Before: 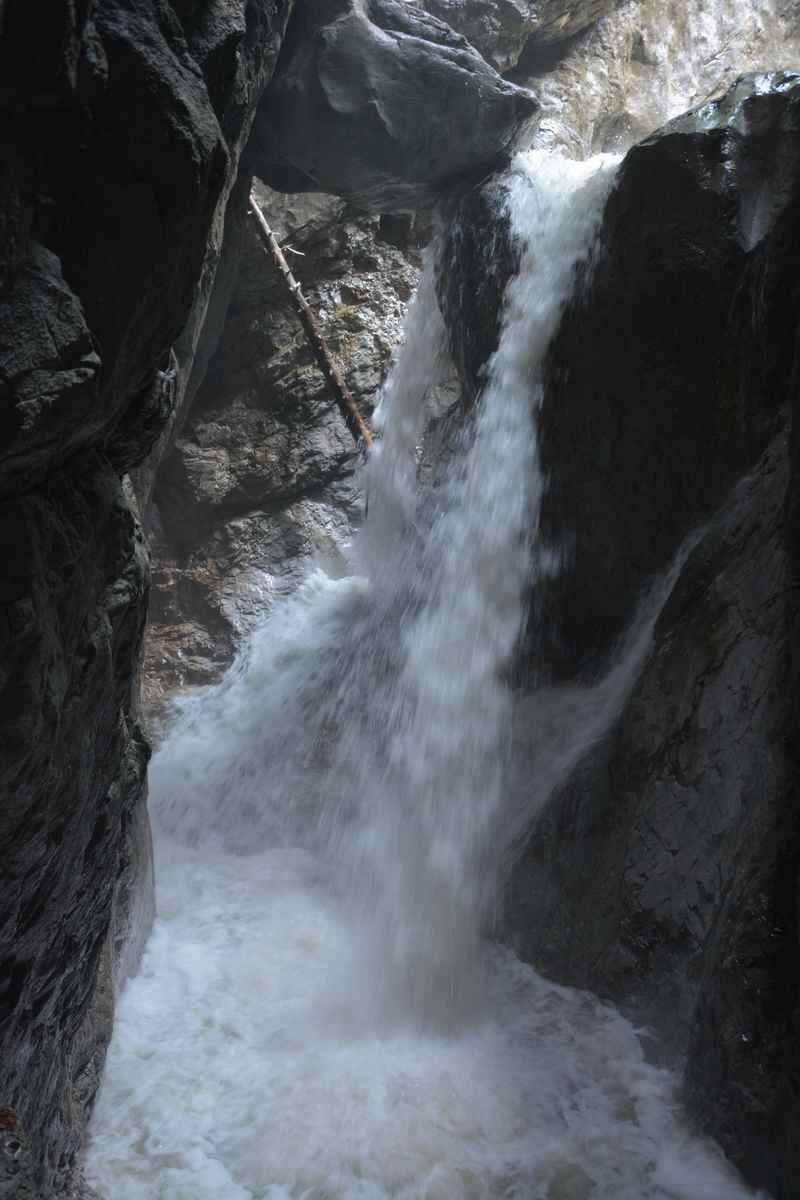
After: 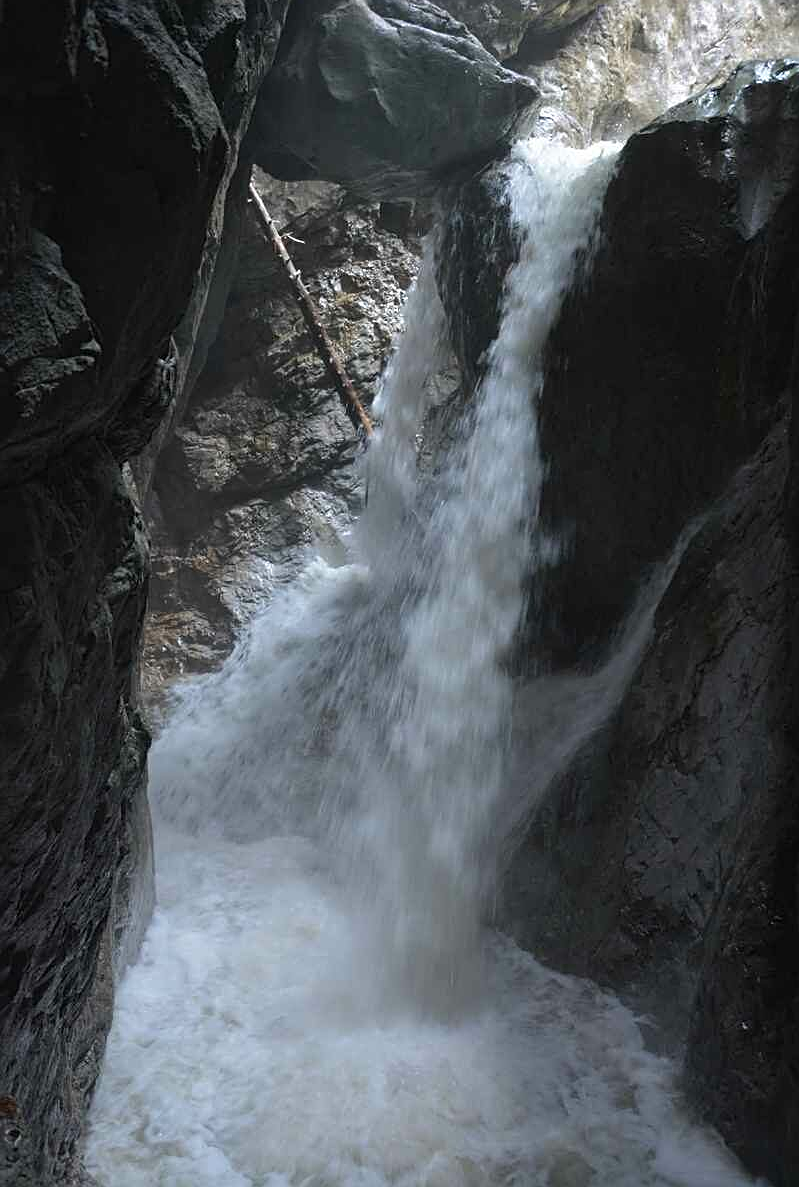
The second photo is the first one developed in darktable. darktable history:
sharpen: on, module defaults
crop: top 1.049%, right 0.001%
